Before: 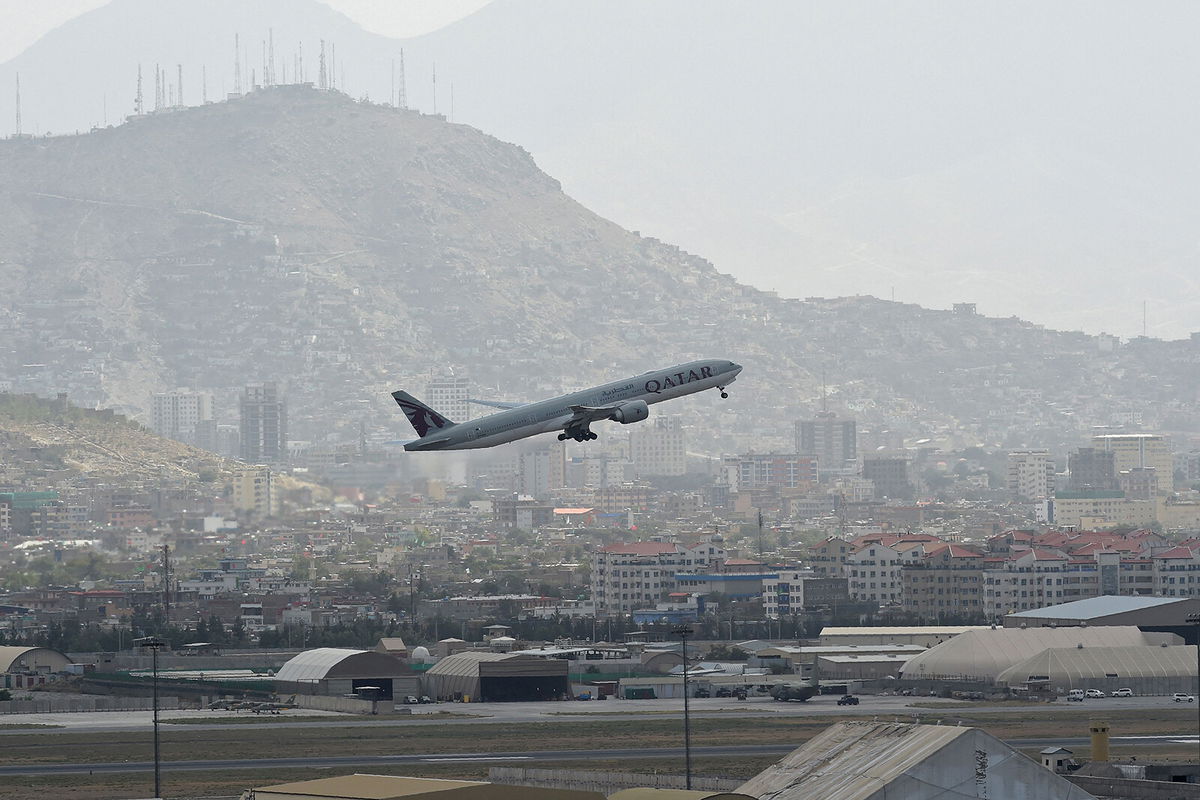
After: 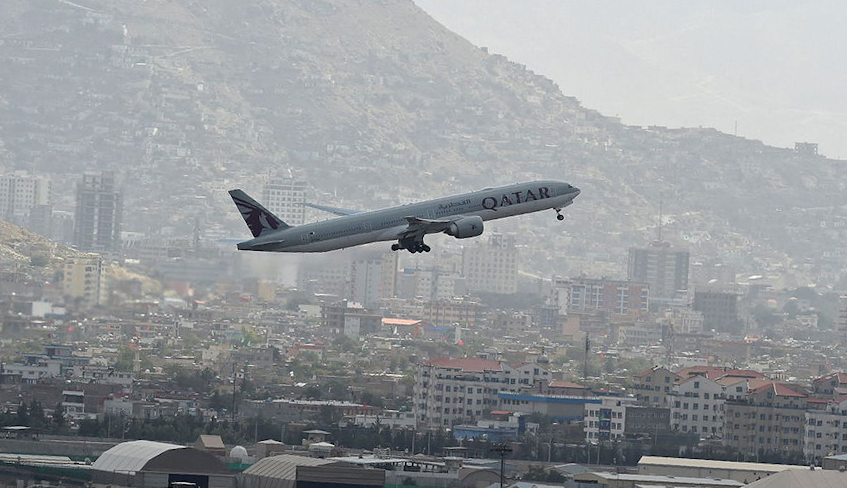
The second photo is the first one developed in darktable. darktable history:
crop and rotate: angle -4.13°, left 9.845%, top 20.645%, right 12.052%, bottom 11.915%
